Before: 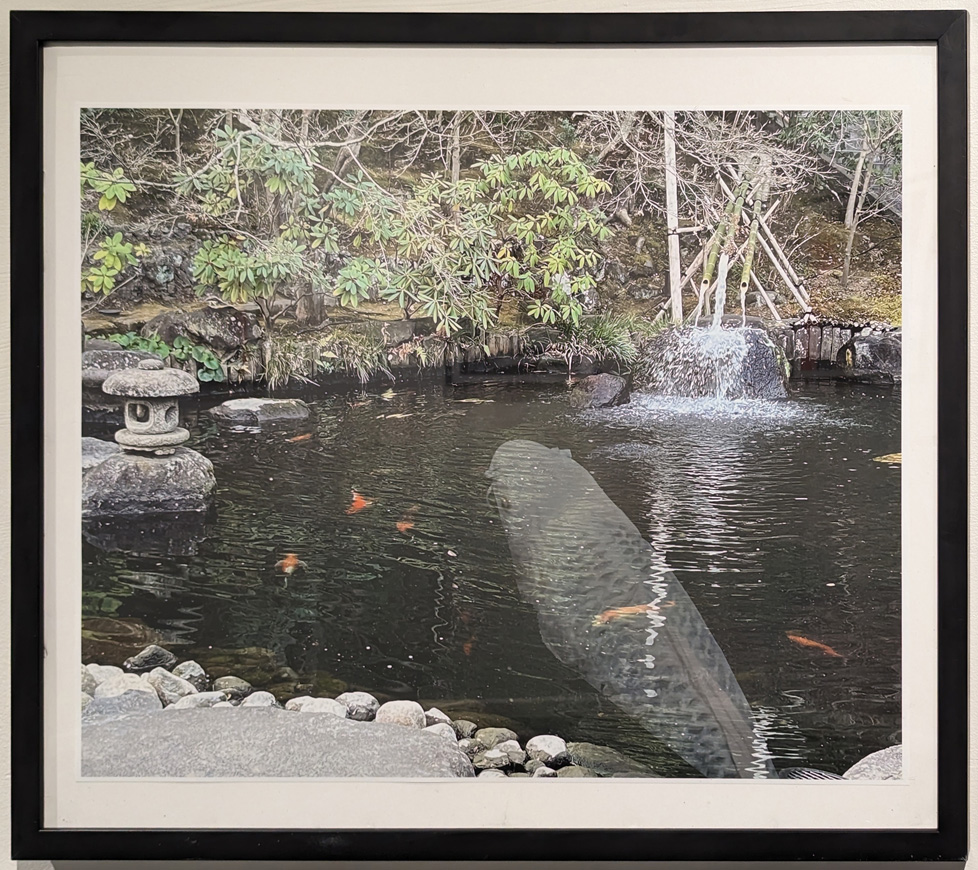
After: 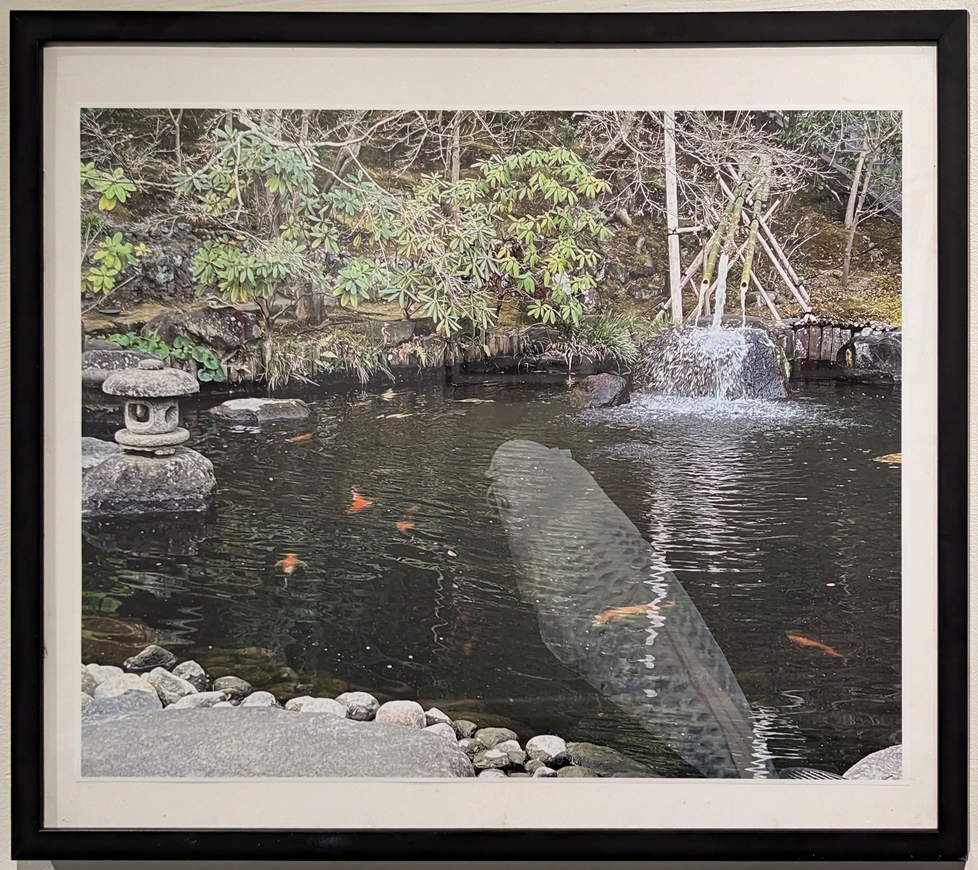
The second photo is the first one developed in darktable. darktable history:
shadows and highlights: shadows 43.71, white point adjustment -1.46, soften with gaussian
haze removal: compatibility mode true, adaptive false
